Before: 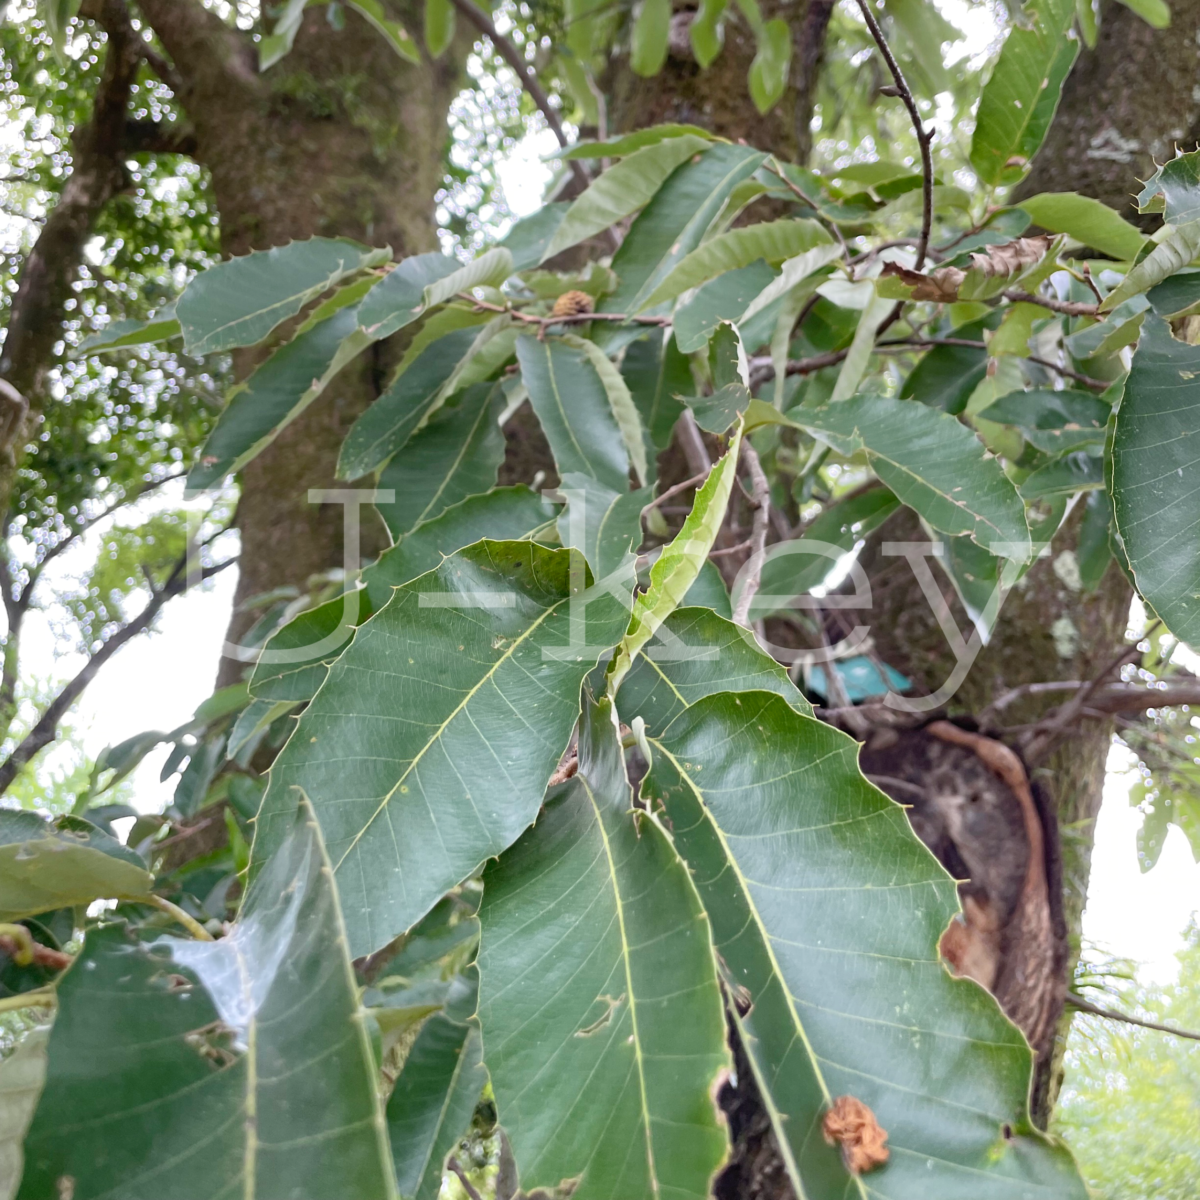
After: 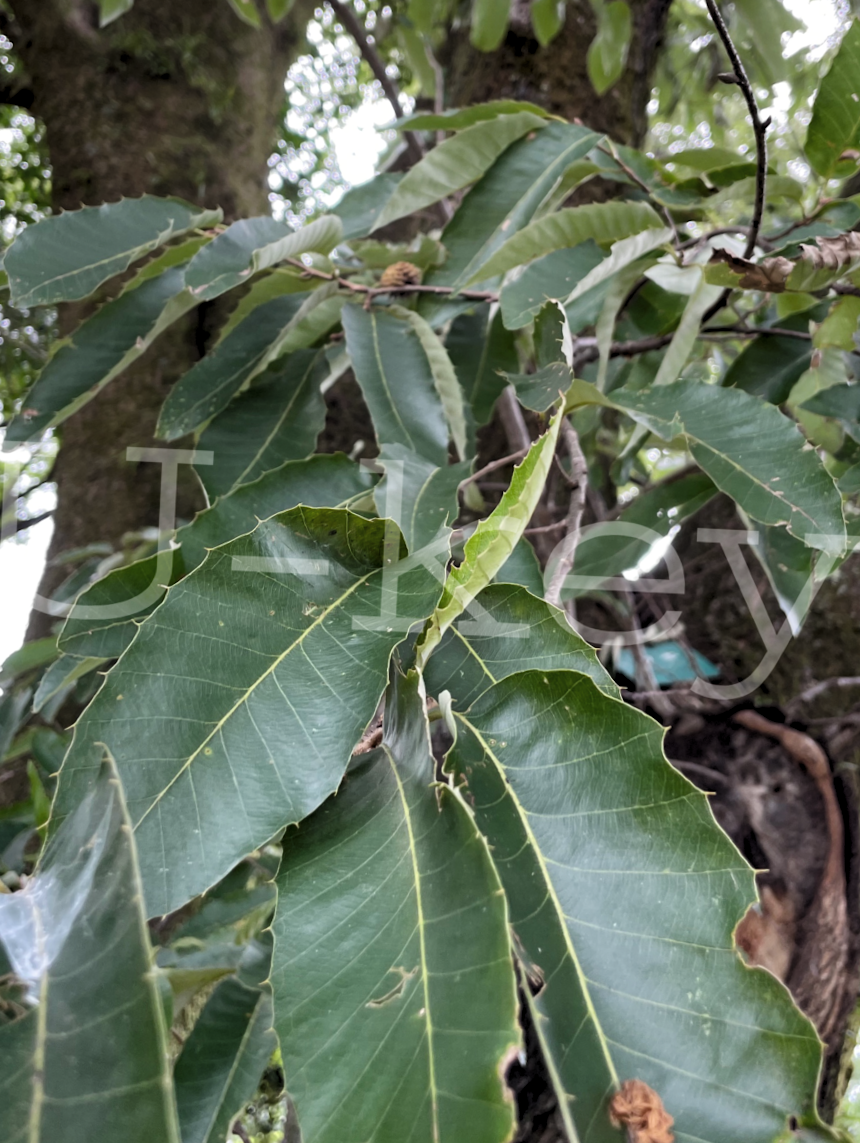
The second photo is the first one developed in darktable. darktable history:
levels: black 3.89%, levels [0.116, 0.574, 1]
crop and rotate: angle -2.85°, left 13.996%, top 0.026%, right 10.827%, bottom 0.088%
